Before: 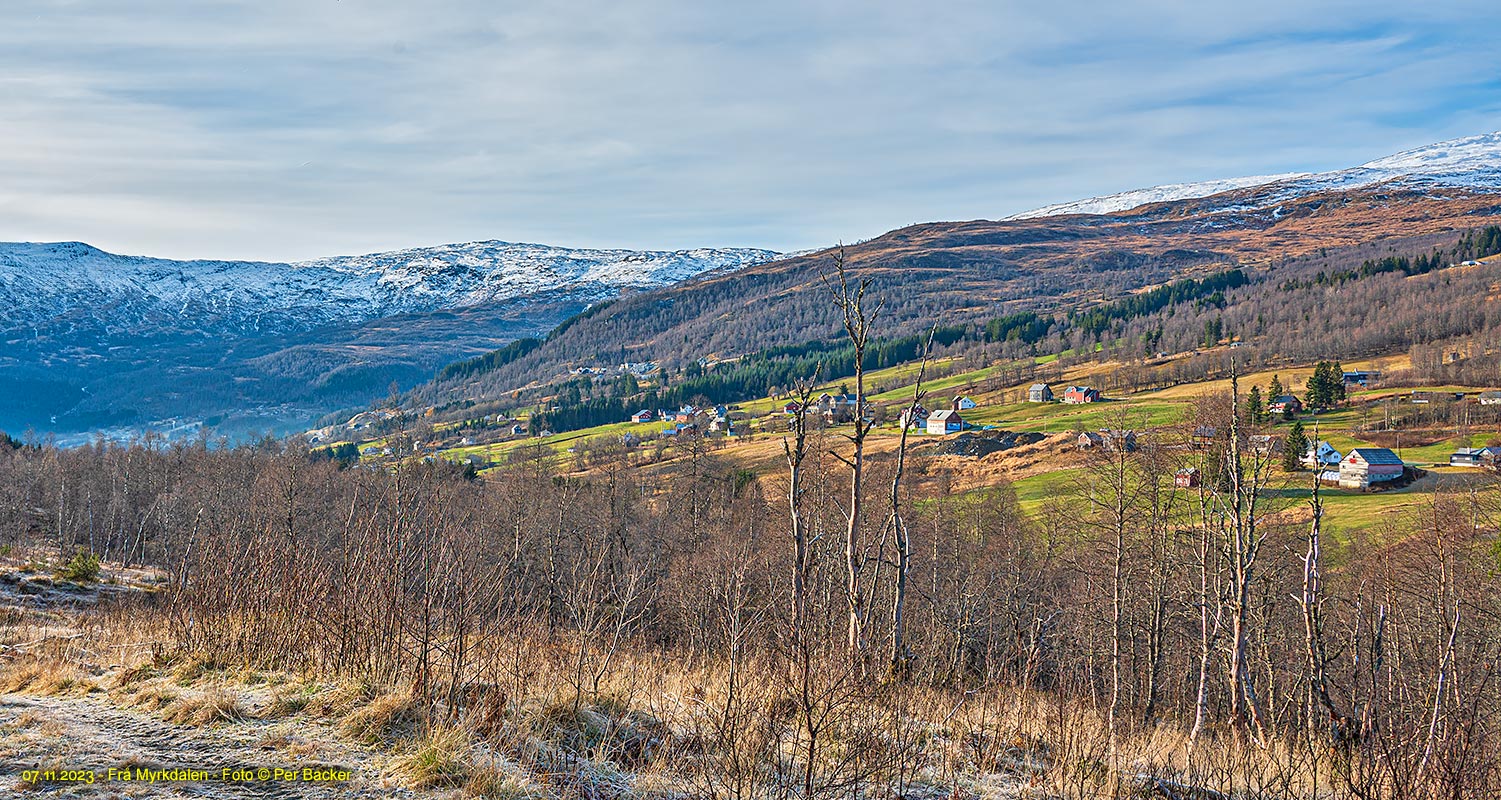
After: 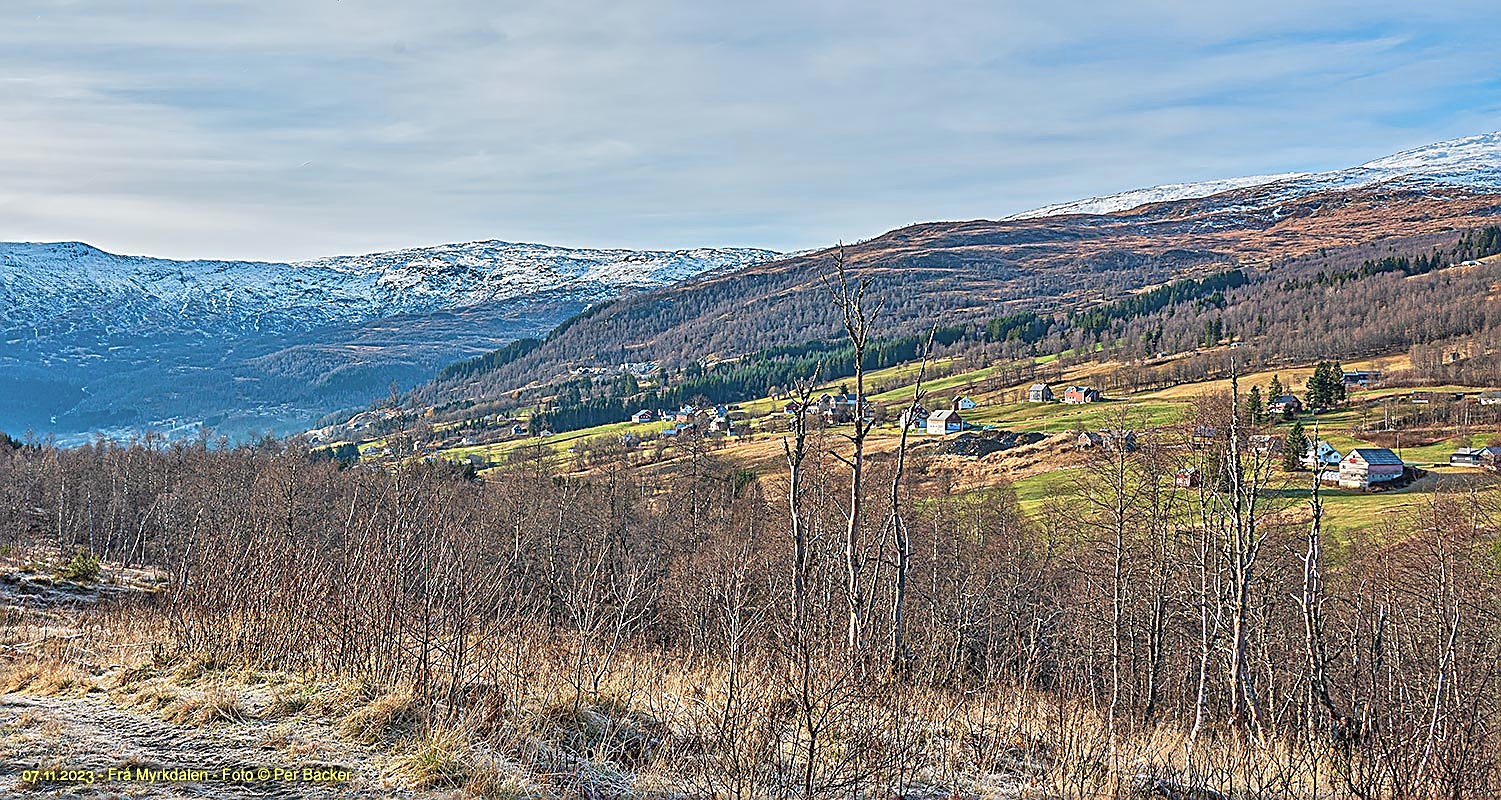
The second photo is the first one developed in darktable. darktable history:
color balance rgb: perceptual saturation grading › global saturation -11.224%, global vibrance 16.246%, saturation formula JzAzBz (2021)
sharpen: amount 0.735
